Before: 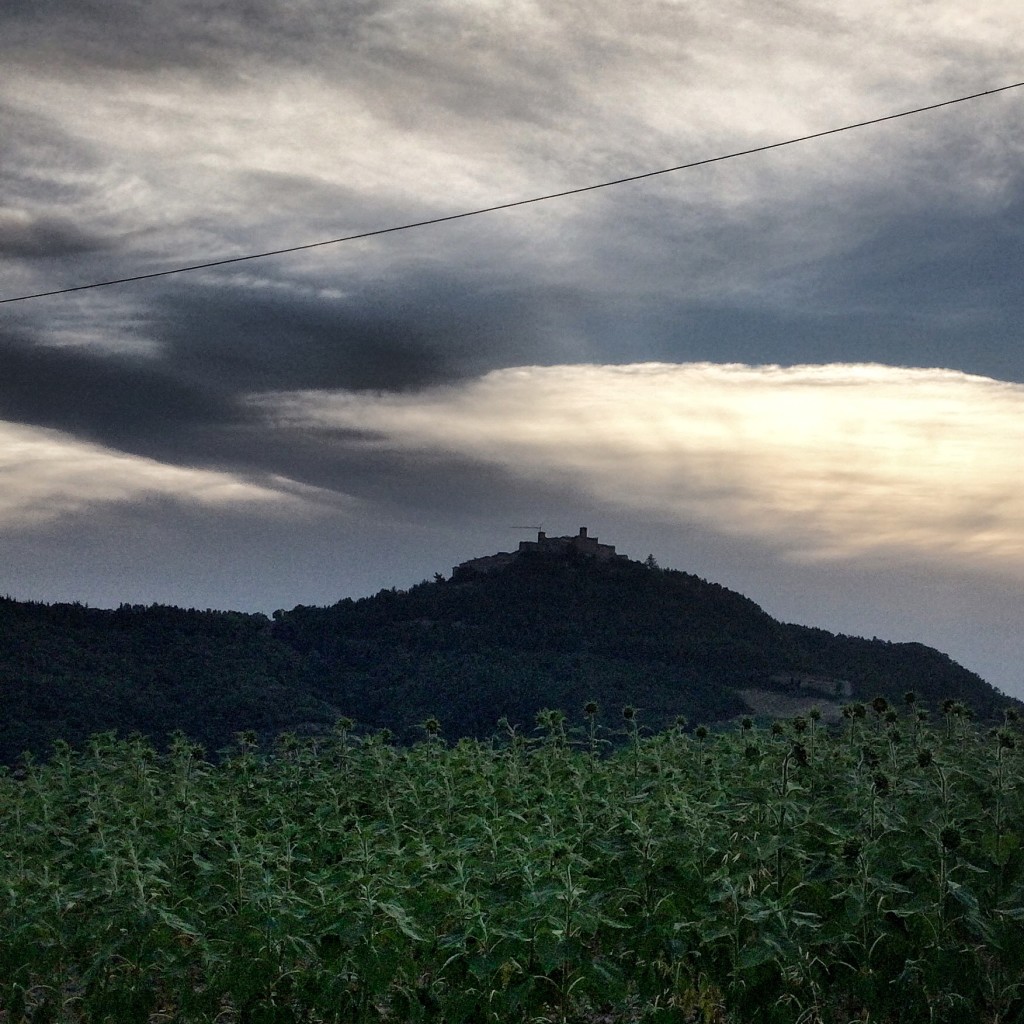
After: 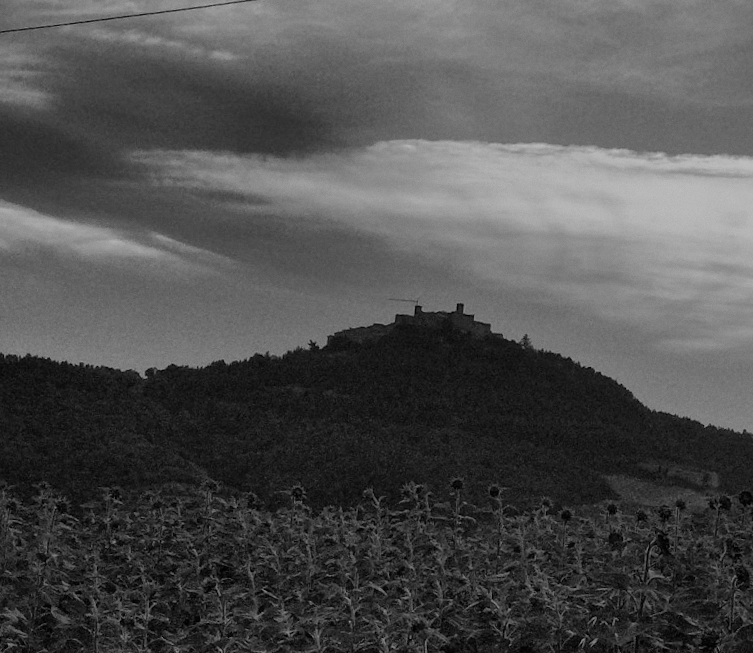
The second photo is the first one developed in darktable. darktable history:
crop and rotate: angle -3.37°, left 9.79%, top 20.73%, right 12.42%, bottom 11.82%
color calibration: output gray [0.246, 0.254, 0.501, 0], gray › normalize channels true, illuminant same as pipeline (D50), adaptation XYZ, x 0.346, y 0.359, gamut compression 0
exposure: exposure 0.161 EV, compensate highlight preservation false
grain: coarseness 14.57 ISO, strength 8.8%
tone equalizer: -8 EV -0.002 EV, -7 EV 0.005 EV, -6 EV -0.008 EV, -5 EV 0.007 EV, -4 EV -0.042 EV, -3 EV -0.233 EV, -2 EV -0.662 EV, -1 EV -0.983 EV, +0 EV -0.969 EV, smoothing diameter 2%, edges refinement/feathering 20, mask exposure compensation -1.57 EV, filter diffusion 5
